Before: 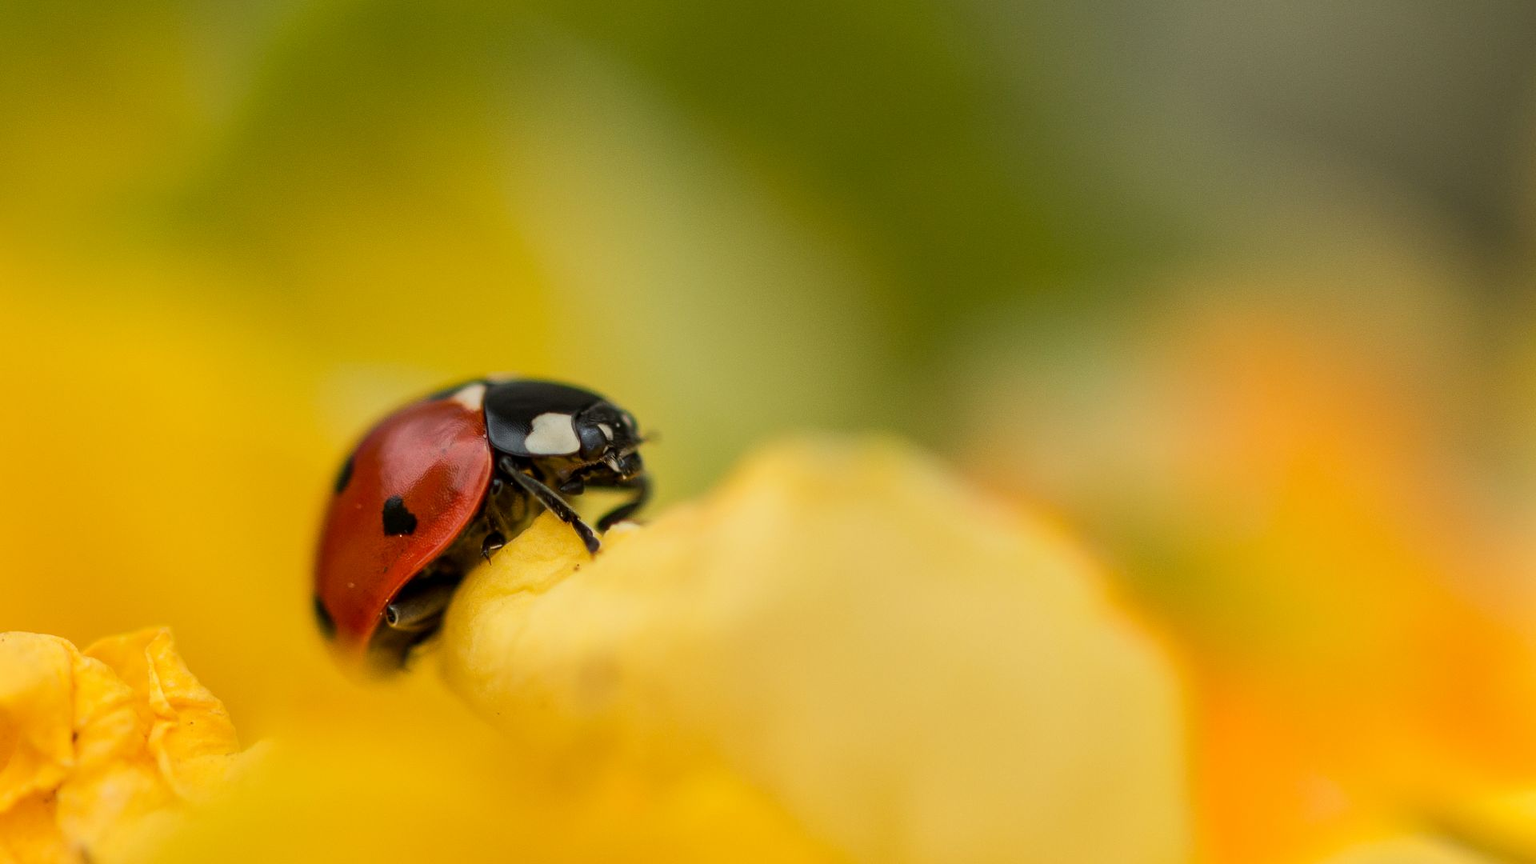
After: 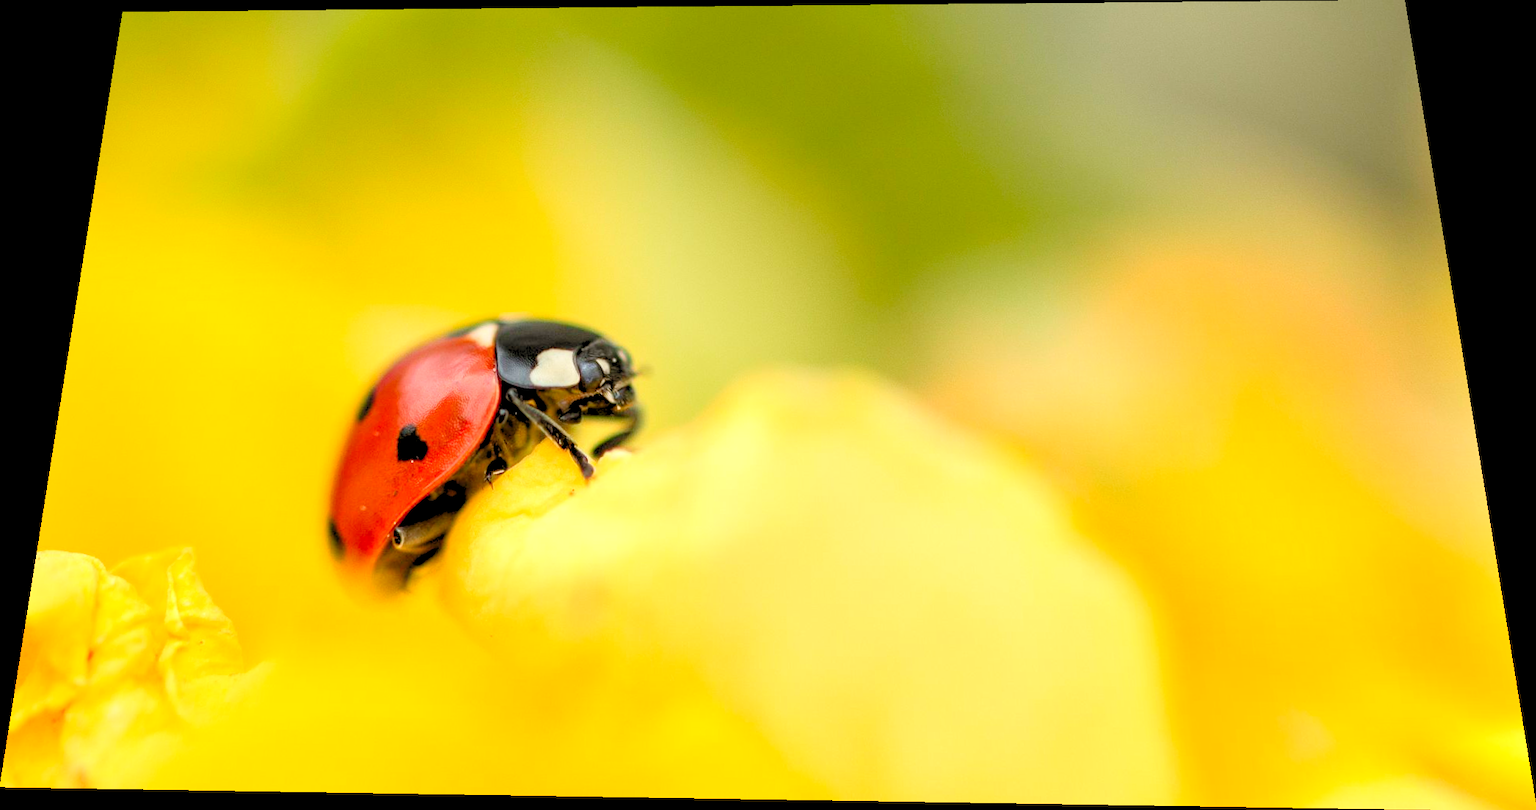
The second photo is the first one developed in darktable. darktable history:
rotate and perspective: rotation 0.128°, lens shift (vertical) -0.181, lens shift (horizontal) -0.044, shear 0.001, automatic cropping off
levels: levels [0.072, 0.414, 0.976]
exposure: exposure 0.6 EV, compensate highlight preservation false
